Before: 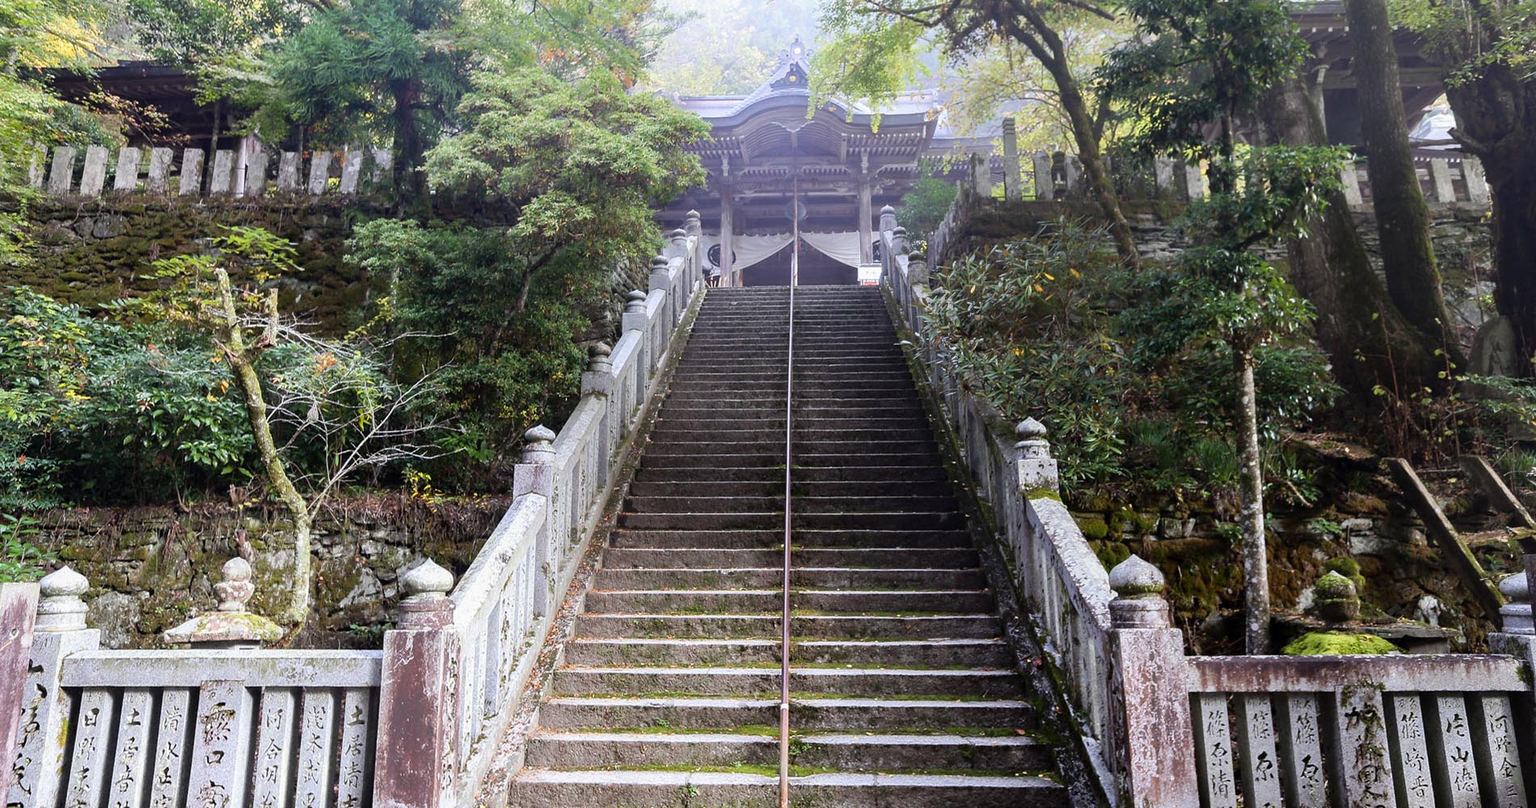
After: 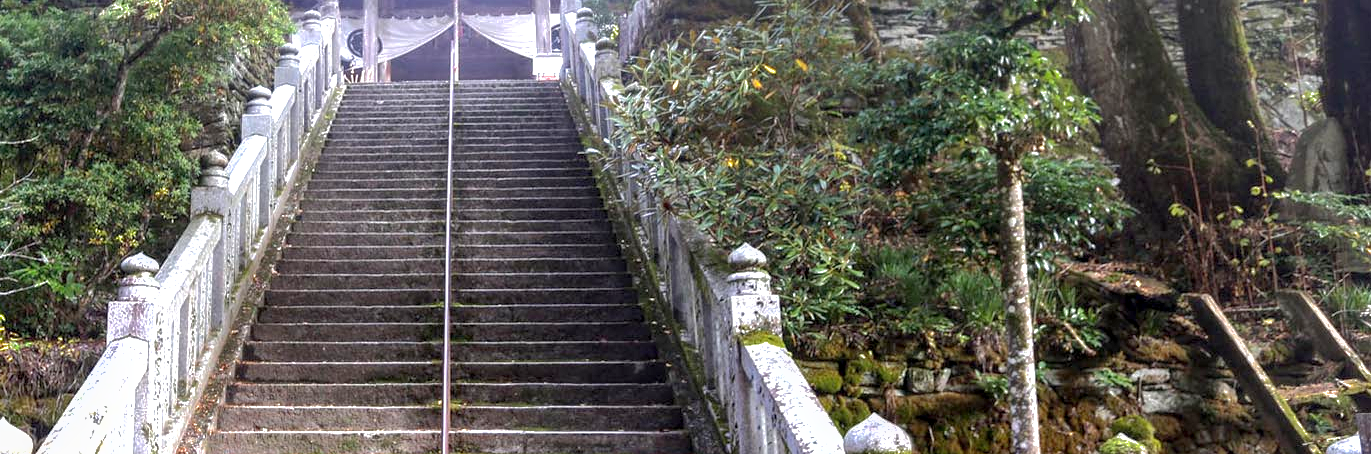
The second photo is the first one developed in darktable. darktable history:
crop and rotate: left 27.827%, top 27.323%, bottom 27.237%
shadows and highlights: shadows 39.81, highlights -60.06
local contrast: on, module defaults
exposure: black level correction 0.001, exposure 0.966 EV, compensate highlight preservation false
